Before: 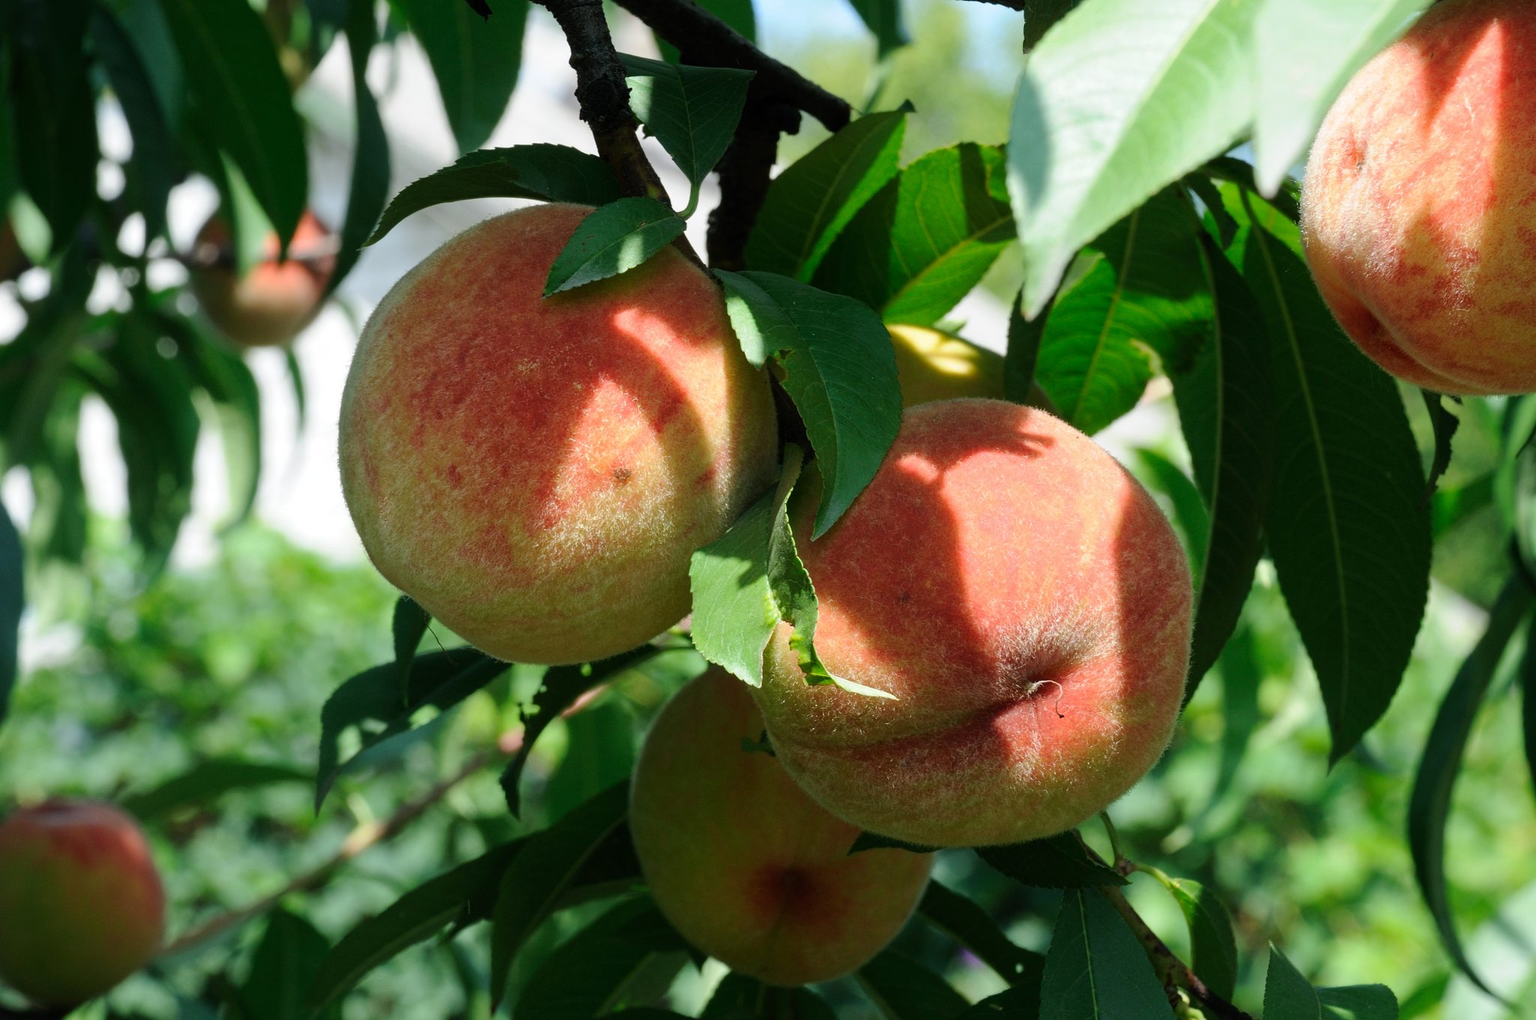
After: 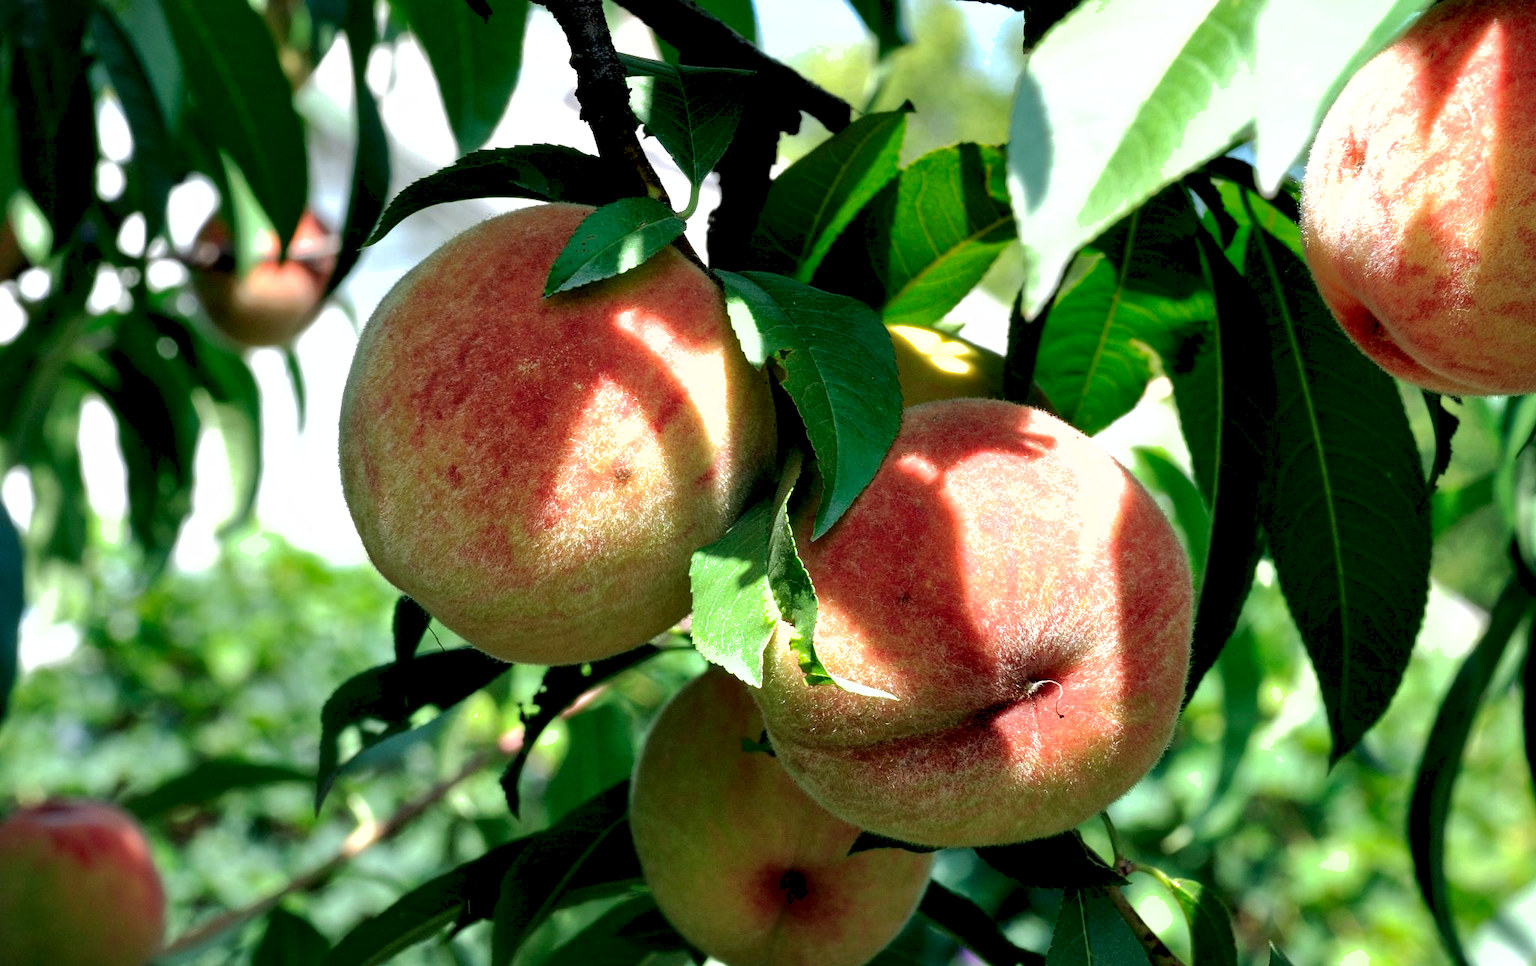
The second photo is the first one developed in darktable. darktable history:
exposure: exposure 0.203 EV, compensate highlight preservation false
crop and rotate: top 0.002%, bottom 5.244%
color zones: curves: ch0 [(0, 0.5) (0.143, 0.52) (0.286, 0.5) (0.429, 0.5) (0.571, 0.5) (0.714, 0.5) (0.857, 0.5) (1, 0.5)]; ch1 [(0, 0.489) (0.155, 0.45) (0.286, 0.466) (0.429, 0.5) (0.571, 0.5) (0.714, 0.5) (0.857, 0.5) (1, 0.489)]
shadows and highlights: on, module defaults
contrast equalizer: y [[0.6 ×6], [0.55 ×6], [0 ×6], [0 ×6], [0 ×6]]
